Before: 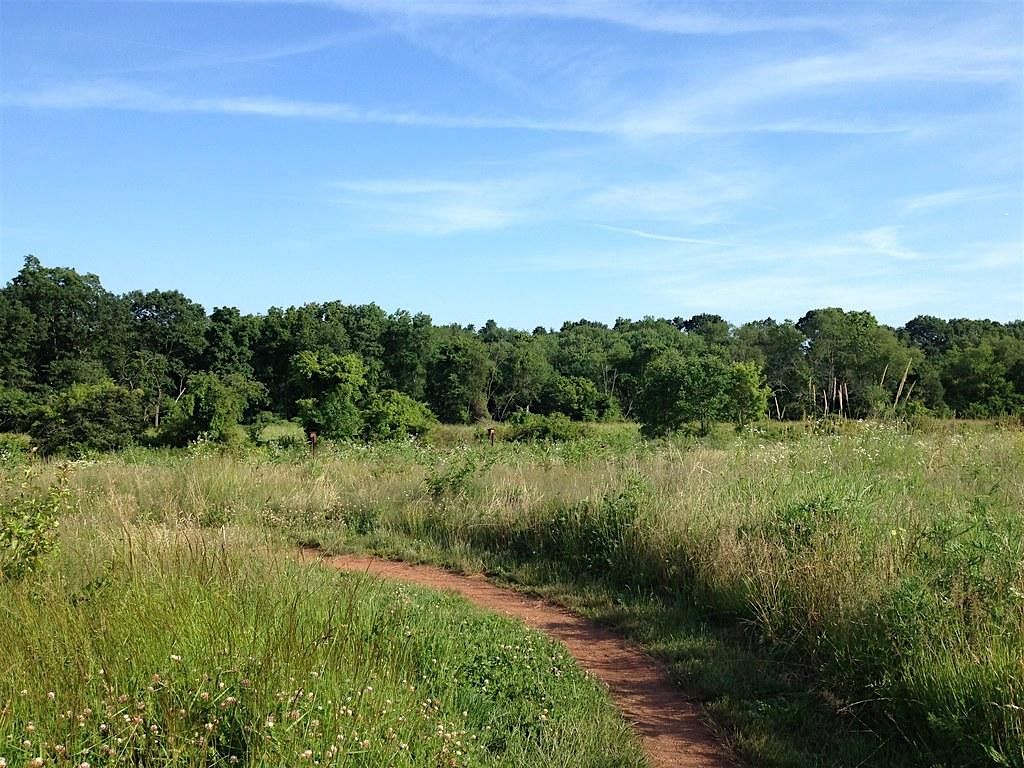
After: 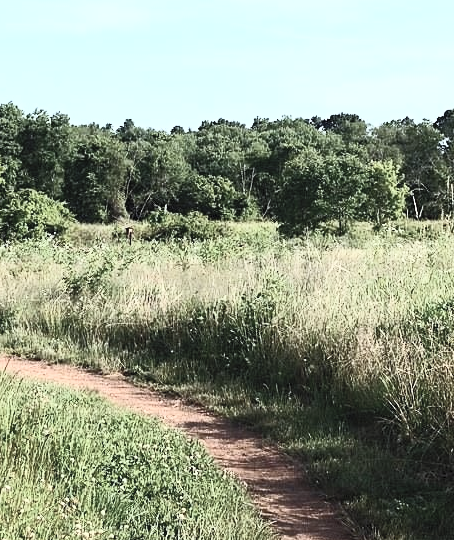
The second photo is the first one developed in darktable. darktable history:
crop: left 35.432%, top 26.233%, right 20.145%, bottom 3.432%
white balance: red 0.98, blue 1.034
contrast brightness saturation: contrast 0.57, brightness 0.57, saturation -0.34
